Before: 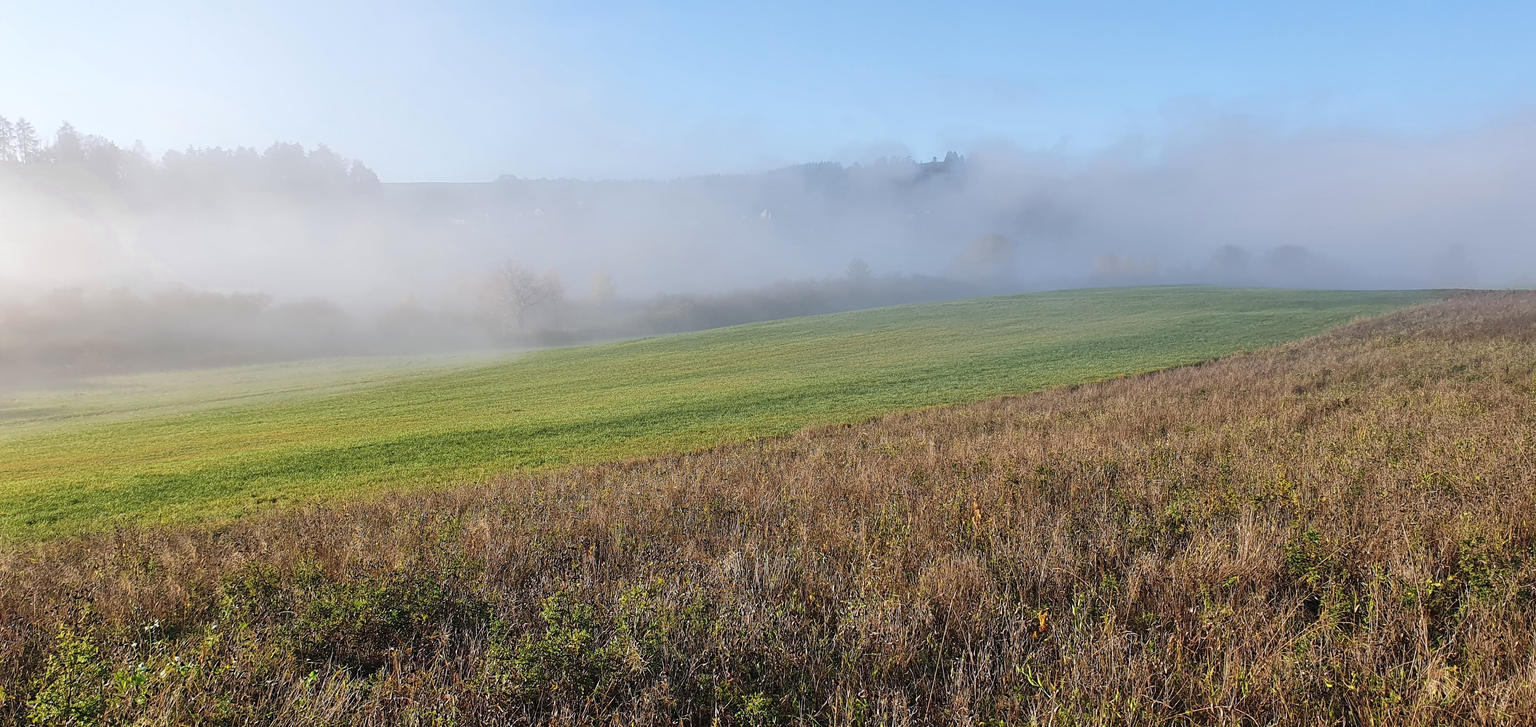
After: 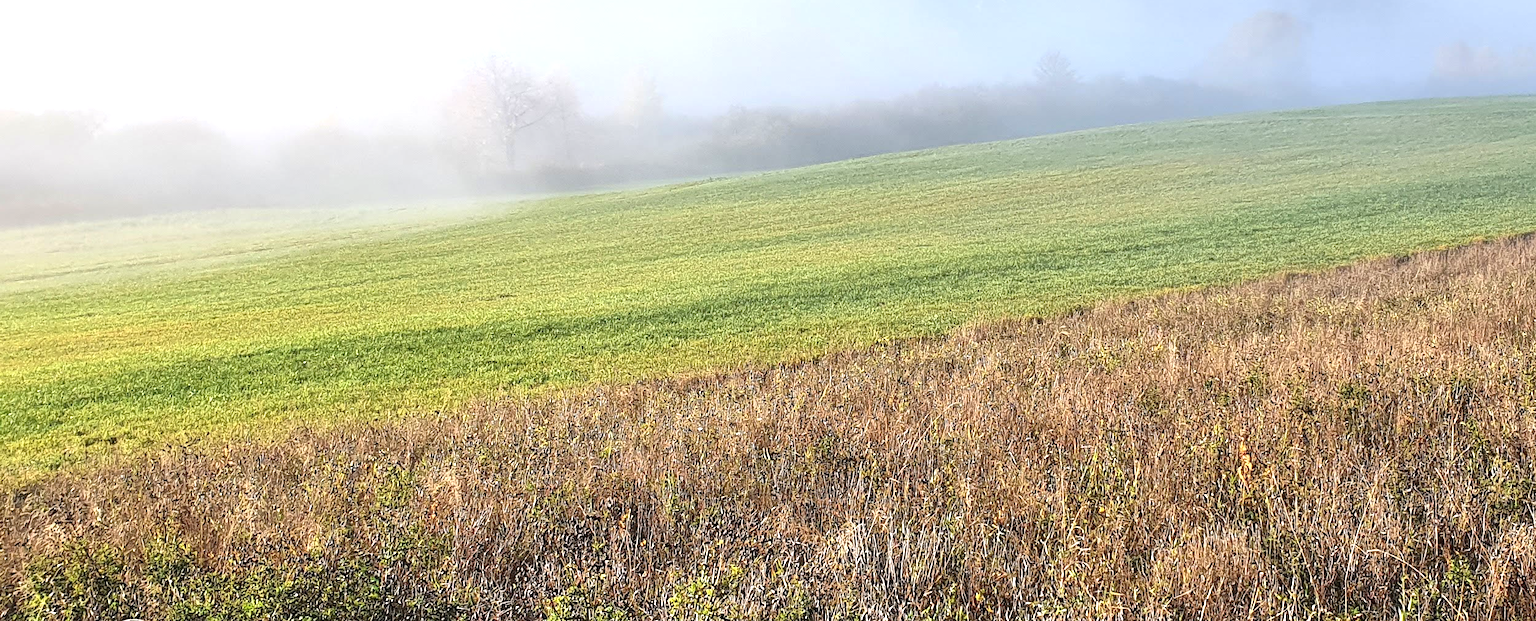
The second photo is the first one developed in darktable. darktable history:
crop: left 13.312%, top 31.28%, right 24.627%, bottom 15.582%
exposure: black level correction 0, exposure 0.9 EV, compensate highlight preservation false
